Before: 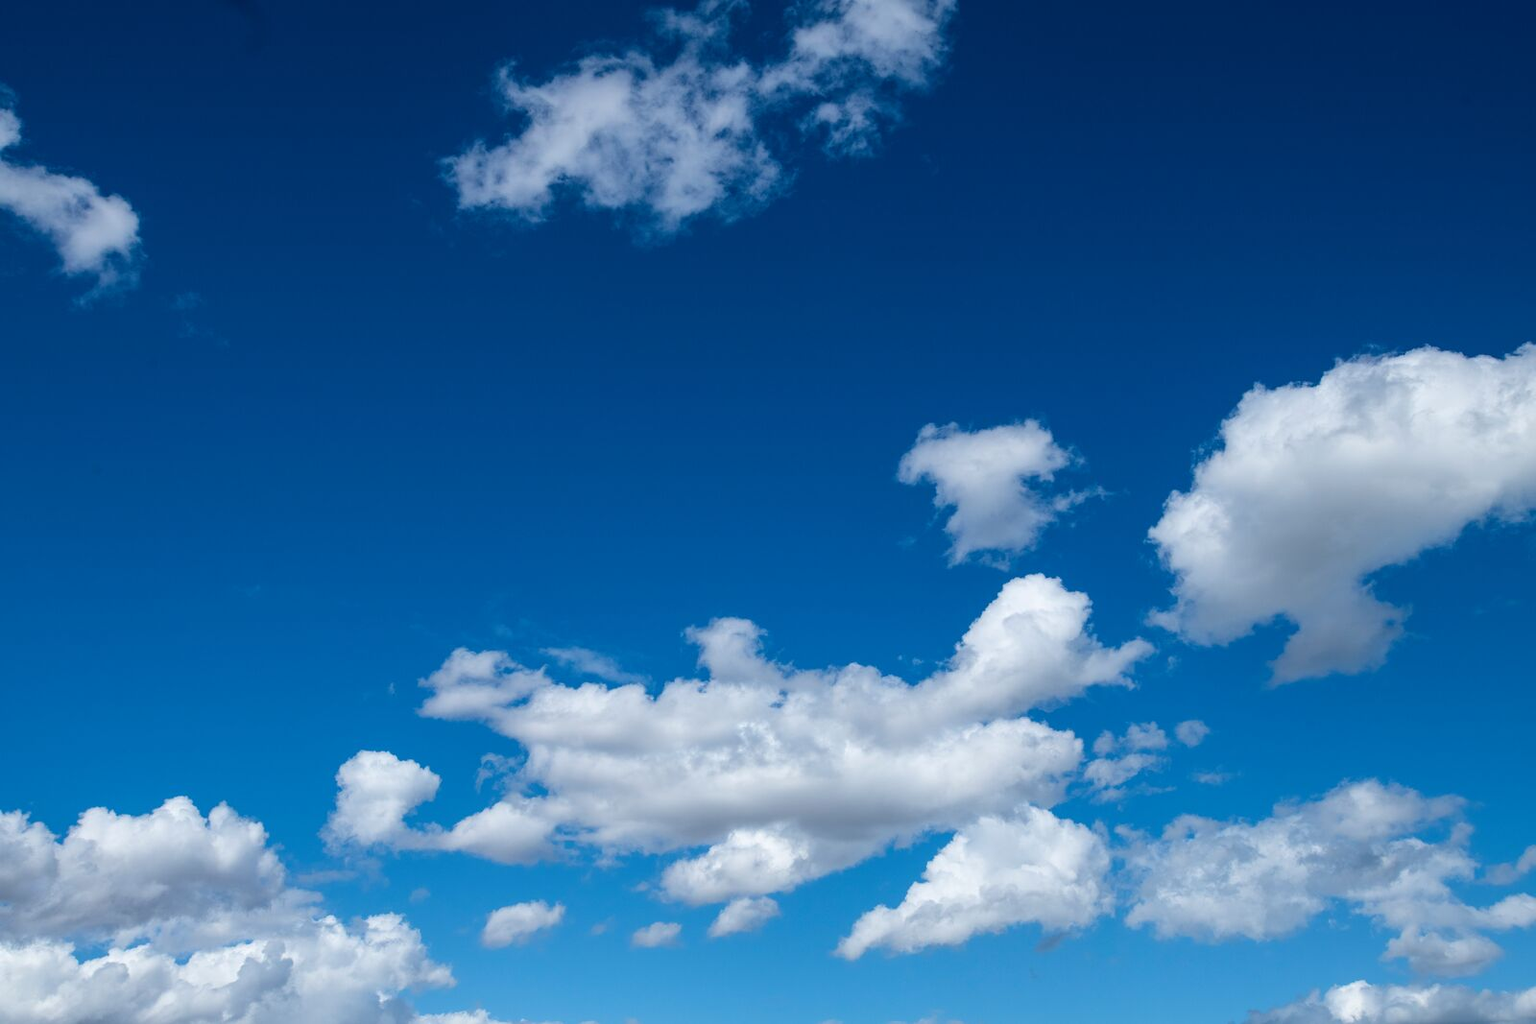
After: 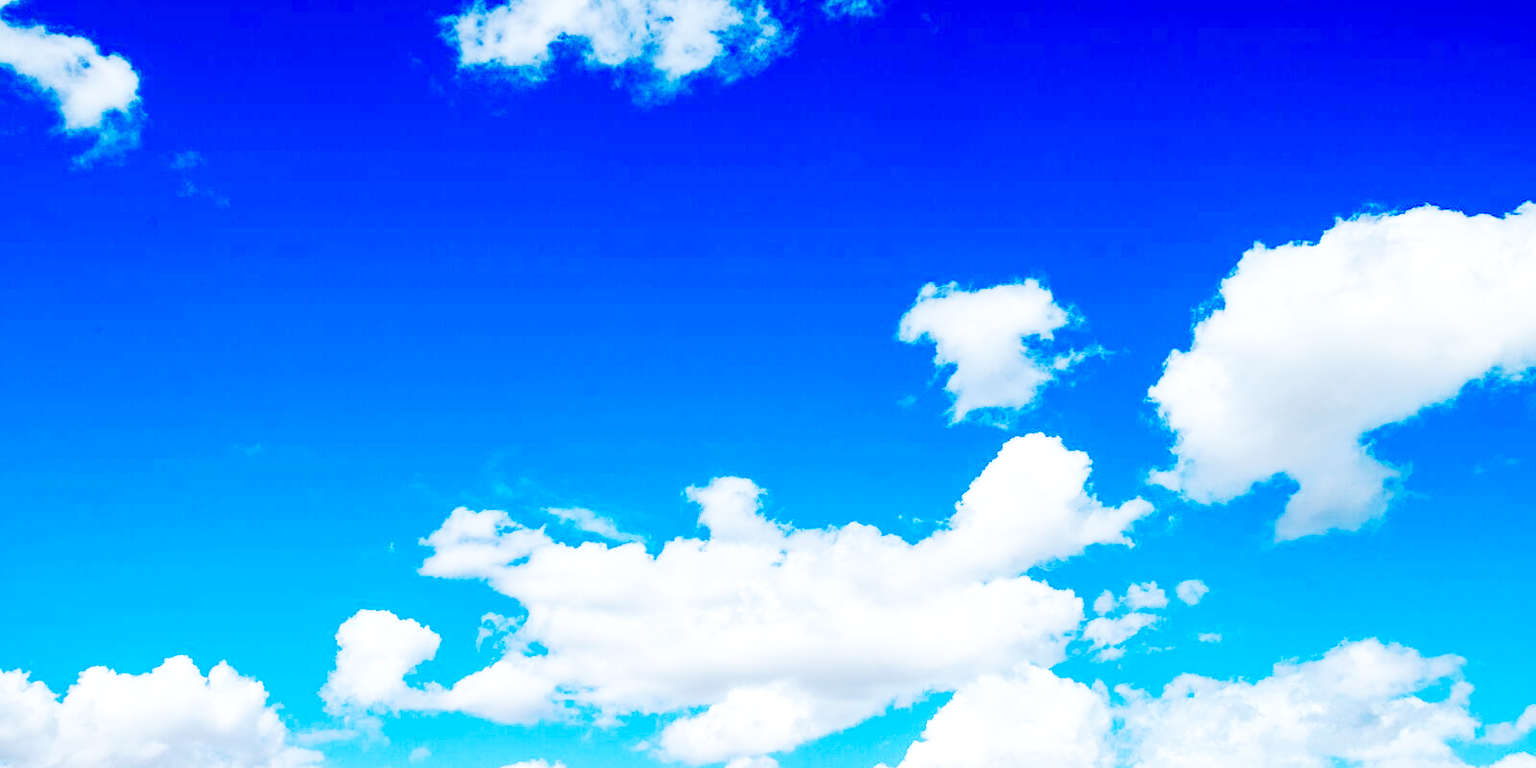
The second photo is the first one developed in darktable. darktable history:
exposure: exposure 0.207 EV, compensate highlight preservation false
crop: top 13.819%, bottom 11.169%
base curve: curves: ch0 [(0, 0.003) (0.001, 0.002) (0.006, 0.004) (0.02, 0.022) (0.048, 0.086) (0.094, 0.234) (0.162, 0.431) (0.258, 0.629) (0.385, 0.8) (0.548, 0.918) (0.751, 0.988) (1, 1)], preserve colors none
tone curve: curves: ch0 [(0, 0) (0.003, 0.007) (0.011, 0.01) (0.025, 0.018) (0.044, 0.028) (0.069, 0.034) (0.1, 0.04) (0.136, 0.051) (0.177, 0.104) (0.224, 0.161) (0.277, 0.234) (0.335, 0.316) (0.399, 0.41) (0.468, 0.487) (0.543, 0.577) (0.623, 0.679) (0.709, 0.769) (0.801, 0.854) (0.898, 0.922) (1, 1)], preserve colors none
contrast brightness saturation: contrast 0.12, brightness -0.12, saturation 0.2
vibrance: vibrance 67%
